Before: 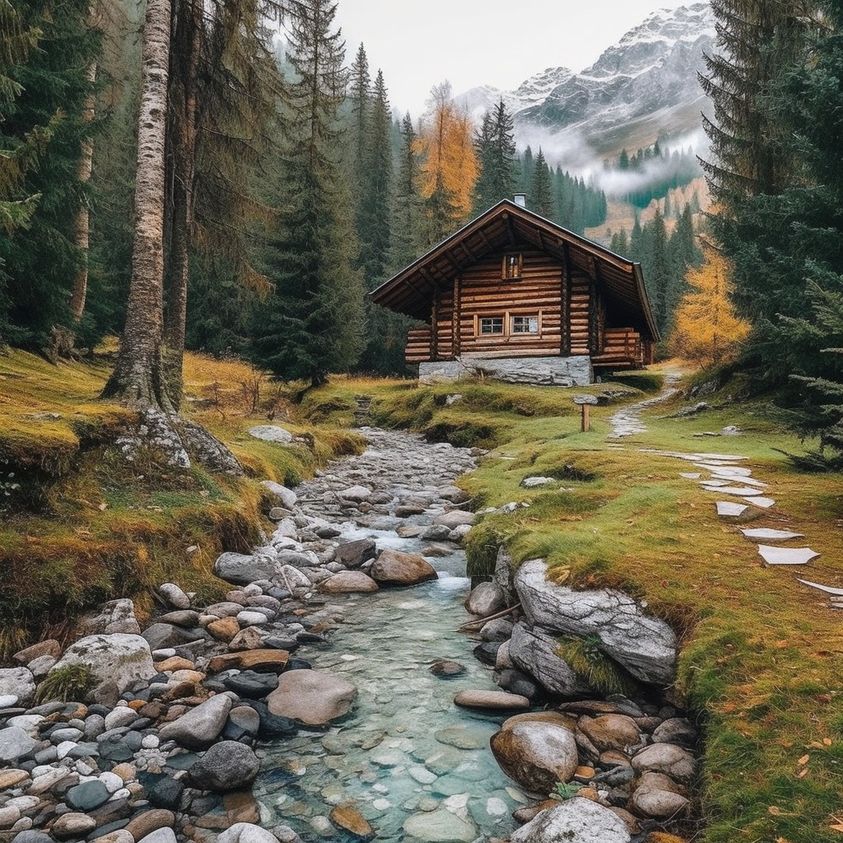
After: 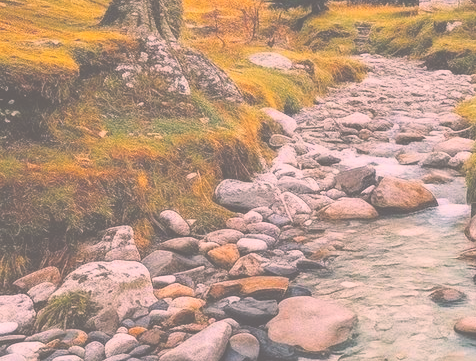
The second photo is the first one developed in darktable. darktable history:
crop: top 44.277%, right 43.481%, bottom 12.802%
color balance rgb: power › hue 210.65°, highlights gain › chroma 4.618%, highlights gain › hue 30.61°, linear chroma grading › shadows 31.644%, linear chroma grading › global chroma -1.83%, linear chroma grading › mid-tones 4.346%, perceptual saturation grading › global saturation 30.258%, contrast -19.539%
tone curve: curves: ch0 [(0, 0) (0.003, 0.172) (0.011, 0.177) (0.025, 0.177) (0.044, 0.177) (0.069, 0.178) (0.1, 0.181) (0.136, 0.19) (0.177, 0.208) (0.224, 0.226) (0.277, 0.274) (0.335, 0.338) (0.399, 0.43) (0.468, 0.535) (0.543, 0.635) (0.623, 0.726) (0.709, 0.815) (0.801, 0.882) (0.898, 0.936) (1, 1)], color space Lab, independent channels, preserve colors none
exposure: black level correction -0.07, exposure 0.502 EV, compensate highlight preservation false
